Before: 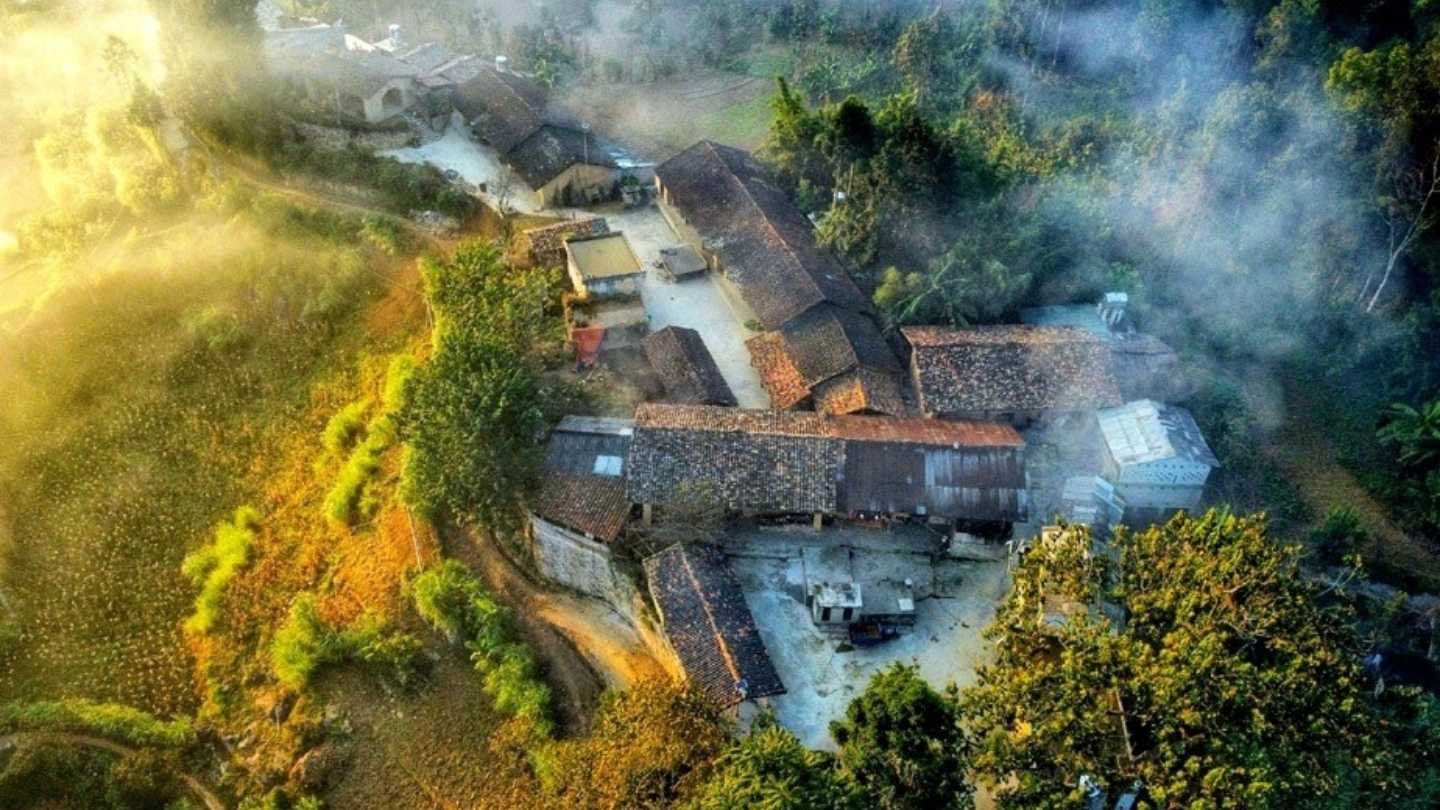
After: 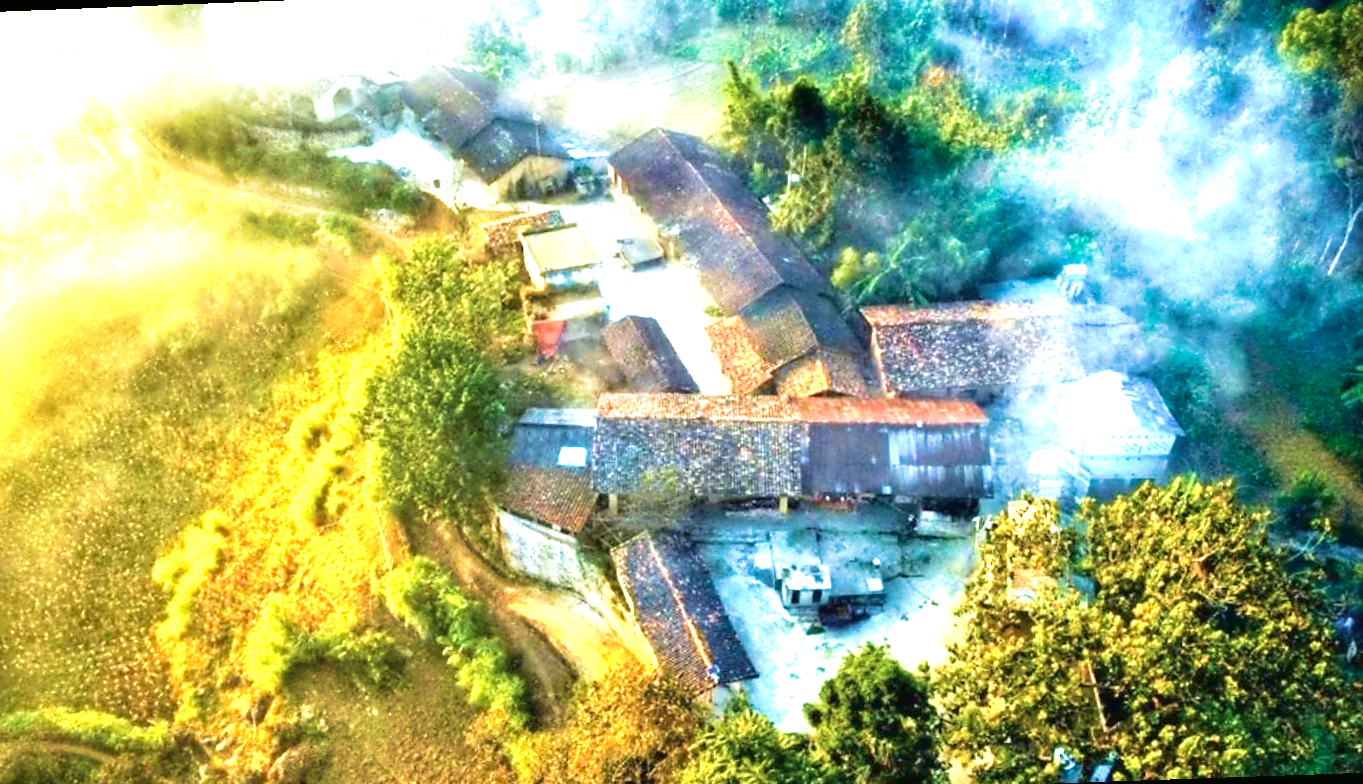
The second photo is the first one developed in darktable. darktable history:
contrast equalizer: octaves 7, y [[0.5 ×6], [0.5 ×6], [0.5 ×6], [0, 0.033, 0.067, 0.1, 0.133, 0.167], [0, 0.05, 0.1, 0.15, 0.2, 0.25]]
velvia: strength 75%
exposure: black level correction 0, exposure 1.741 EV, compensate exposure bias true, compensate highlight preservation false
rotate and perspective: rotation -2.12°, lens shift (vertical) 0.009, lens shift (horizontal) -0.008, automatic cropping original format, crop left 0.036, crop right 0.964, crop top 0.05, crop bottom 0.959
